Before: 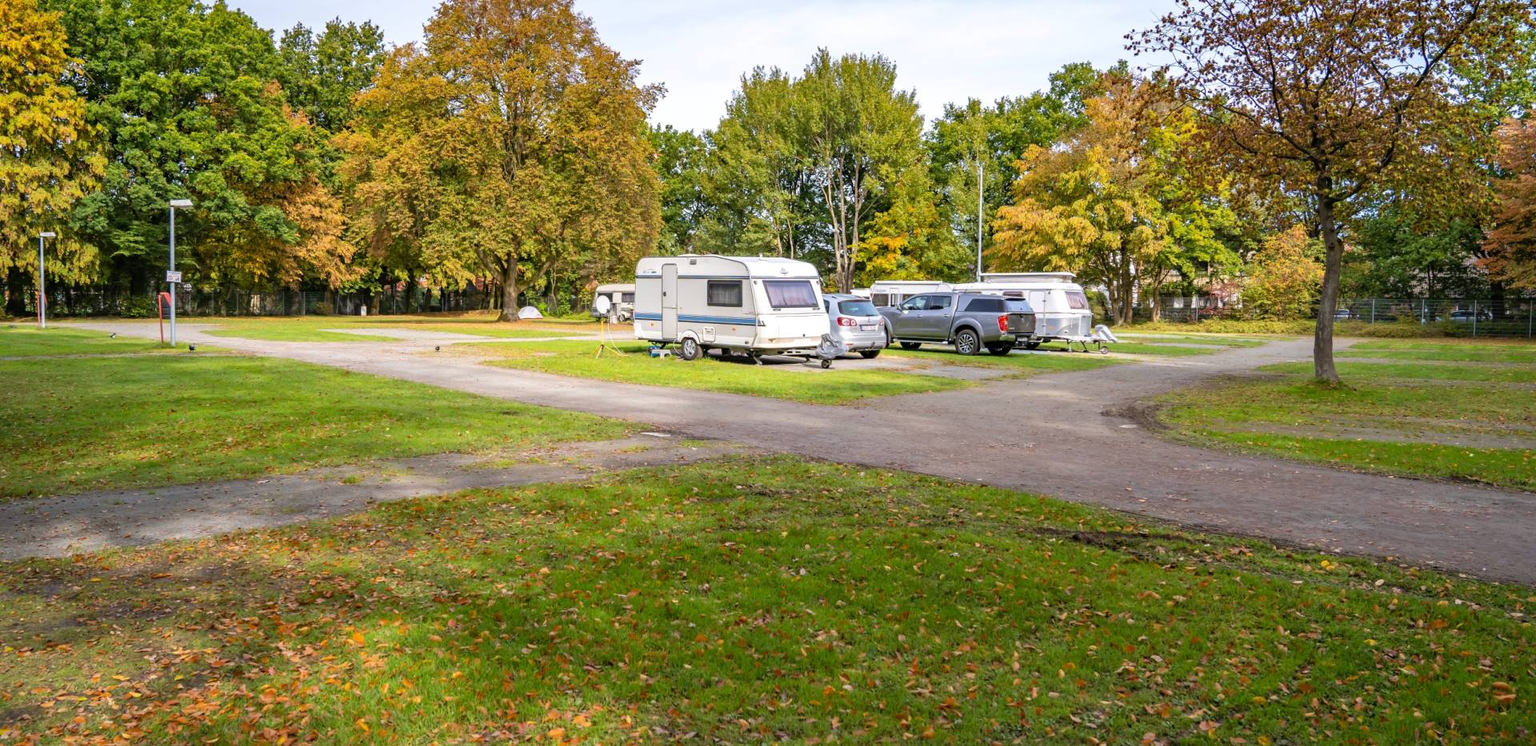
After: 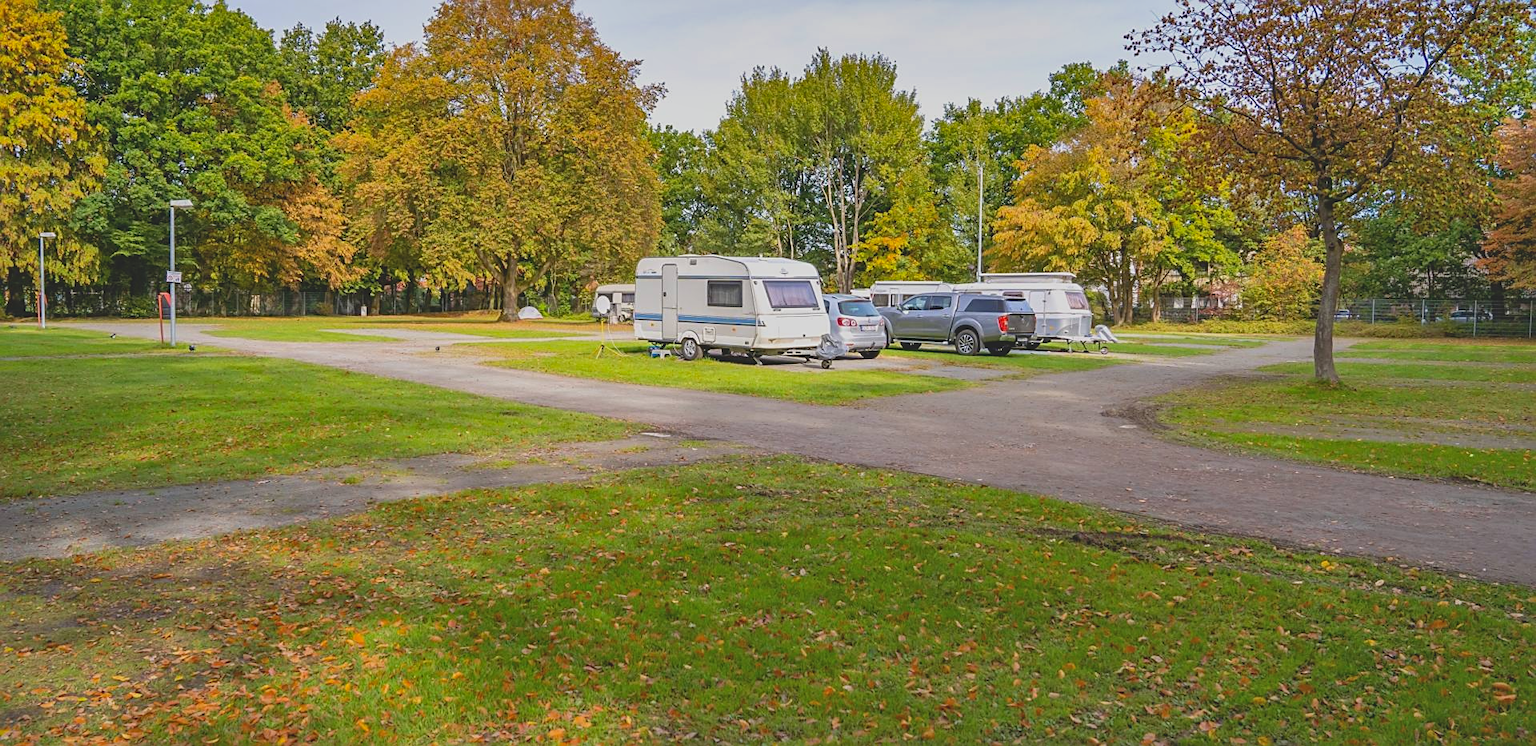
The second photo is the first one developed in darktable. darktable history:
contrast brightness saturation: contrast -0.277
shadows and highlights: soften with gaussian
sharpen: on, module defaults
